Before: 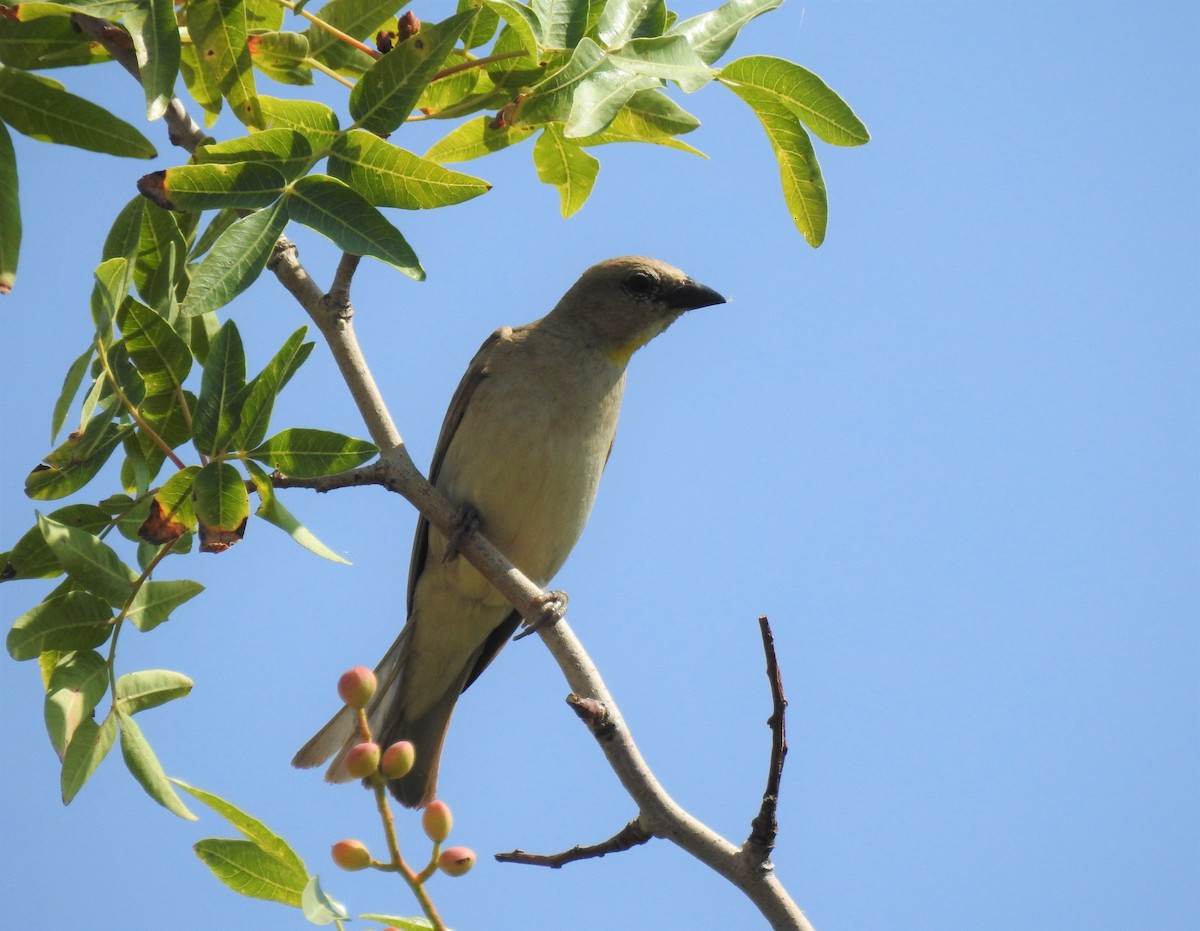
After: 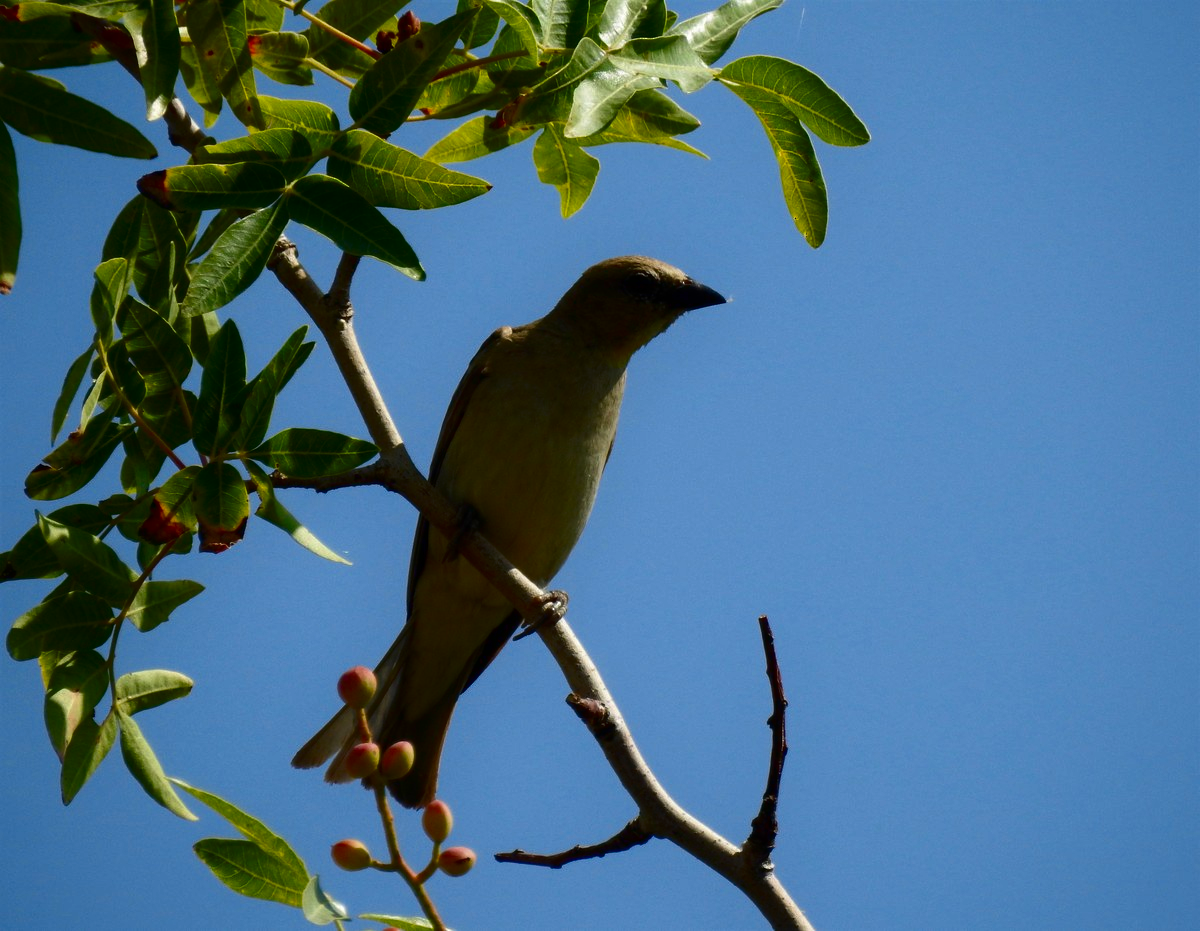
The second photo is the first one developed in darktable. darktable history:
contrast brightness saturation: contrast 0.089, brightness -0.607, saturation 0.174
